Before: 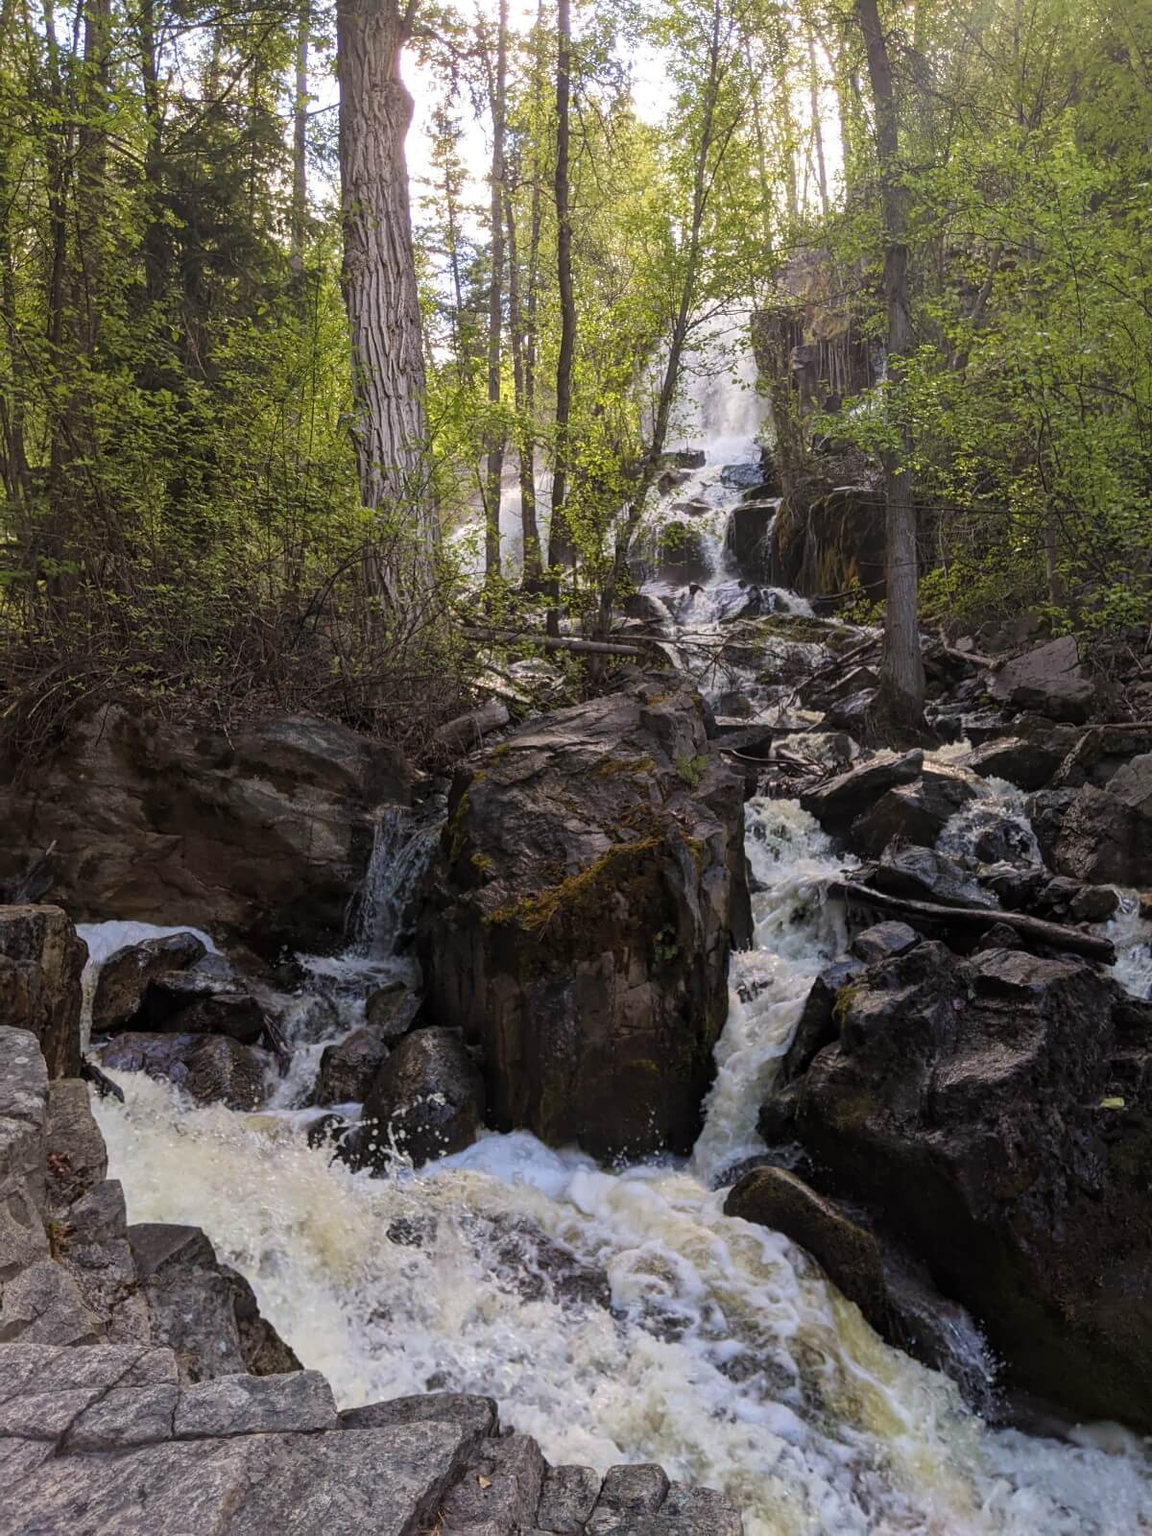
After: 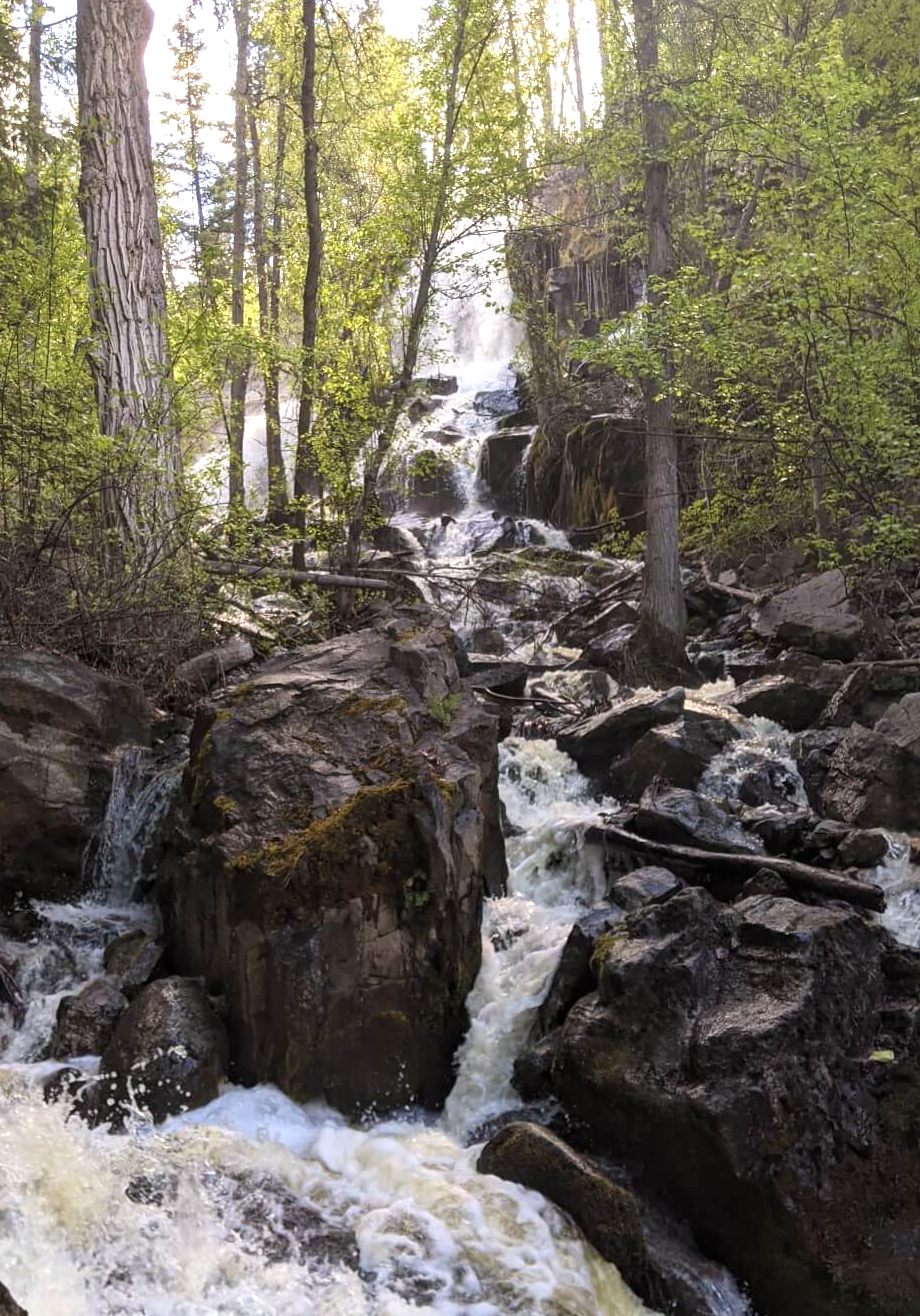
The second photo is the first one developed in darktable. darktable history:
exposure: exposure 0.564 EV, compensate highlight preservation false
crop: left 23.095%, top 5.827%, bottom 11.854%
contrast brightness saturation: saturation -0.1
